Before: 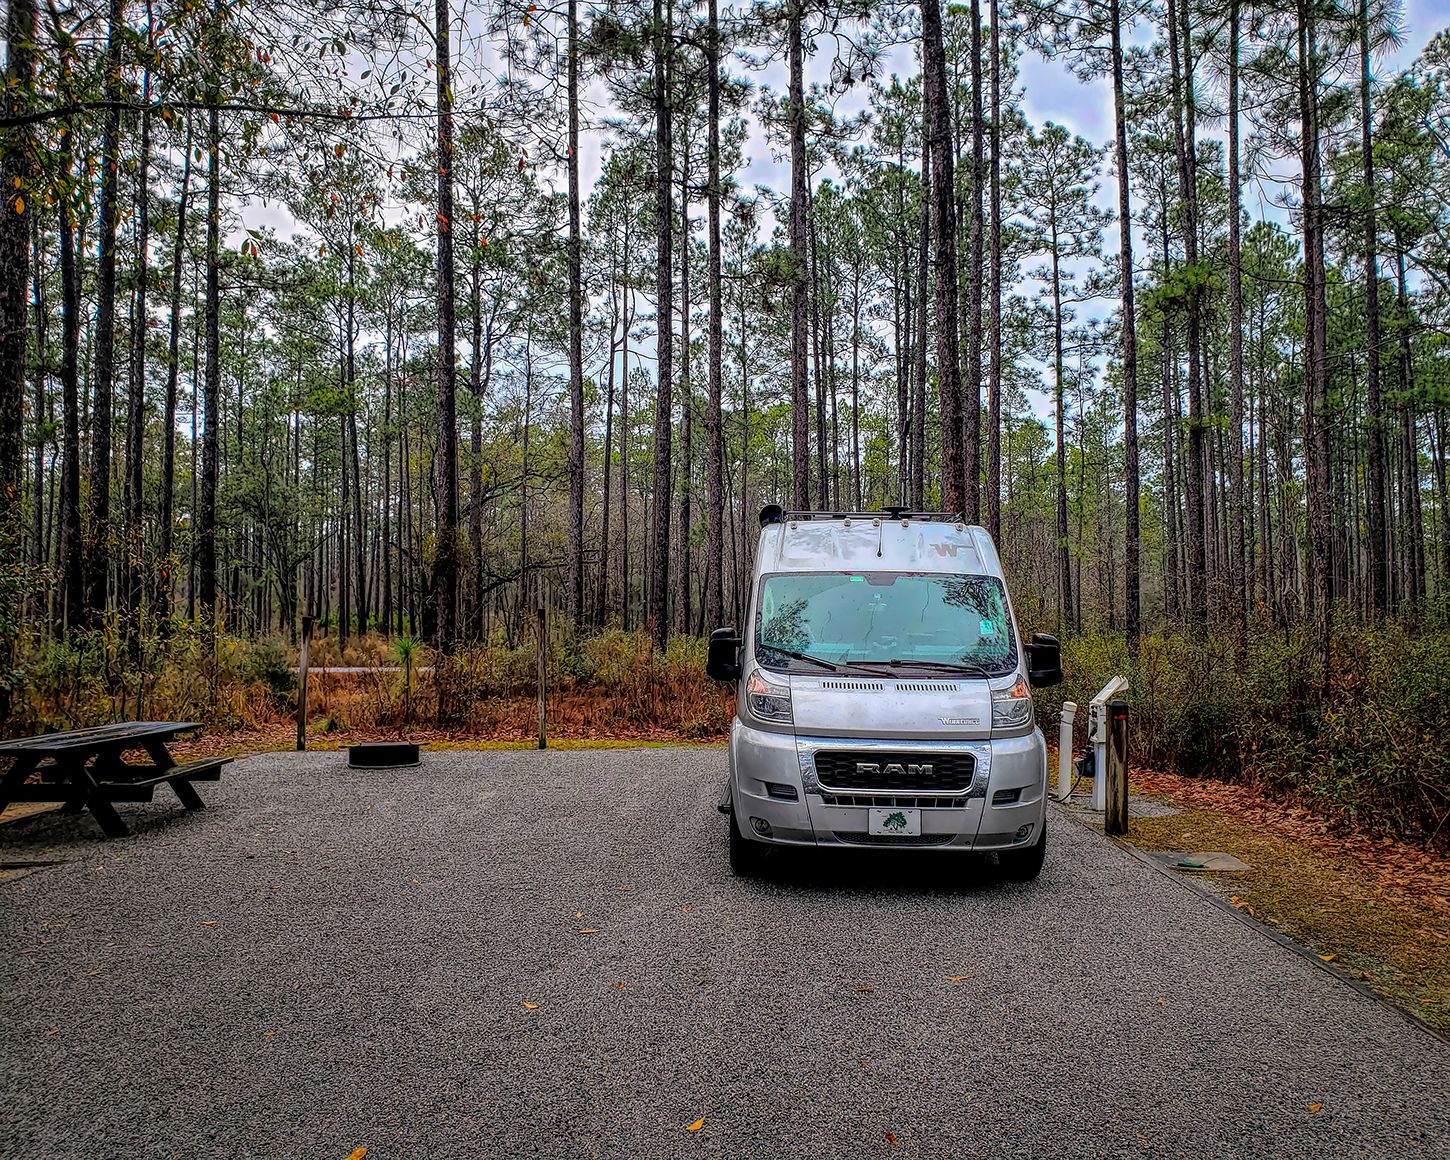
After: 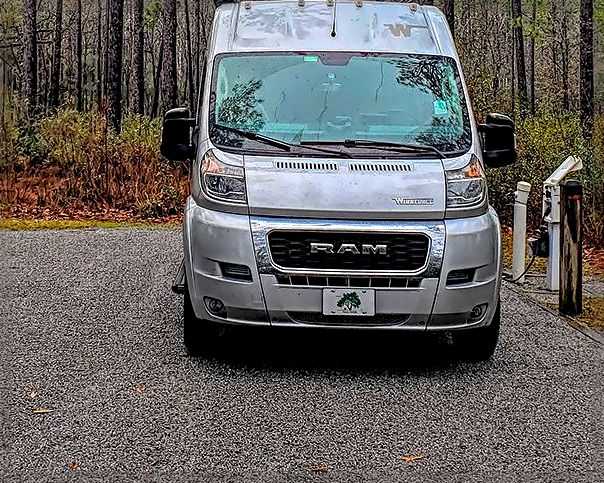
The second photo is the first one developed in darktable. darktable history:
crop: left 37.694%, top 44.847%, right 20.593%, bottom 13.452%
sharpen: radius 4.836
